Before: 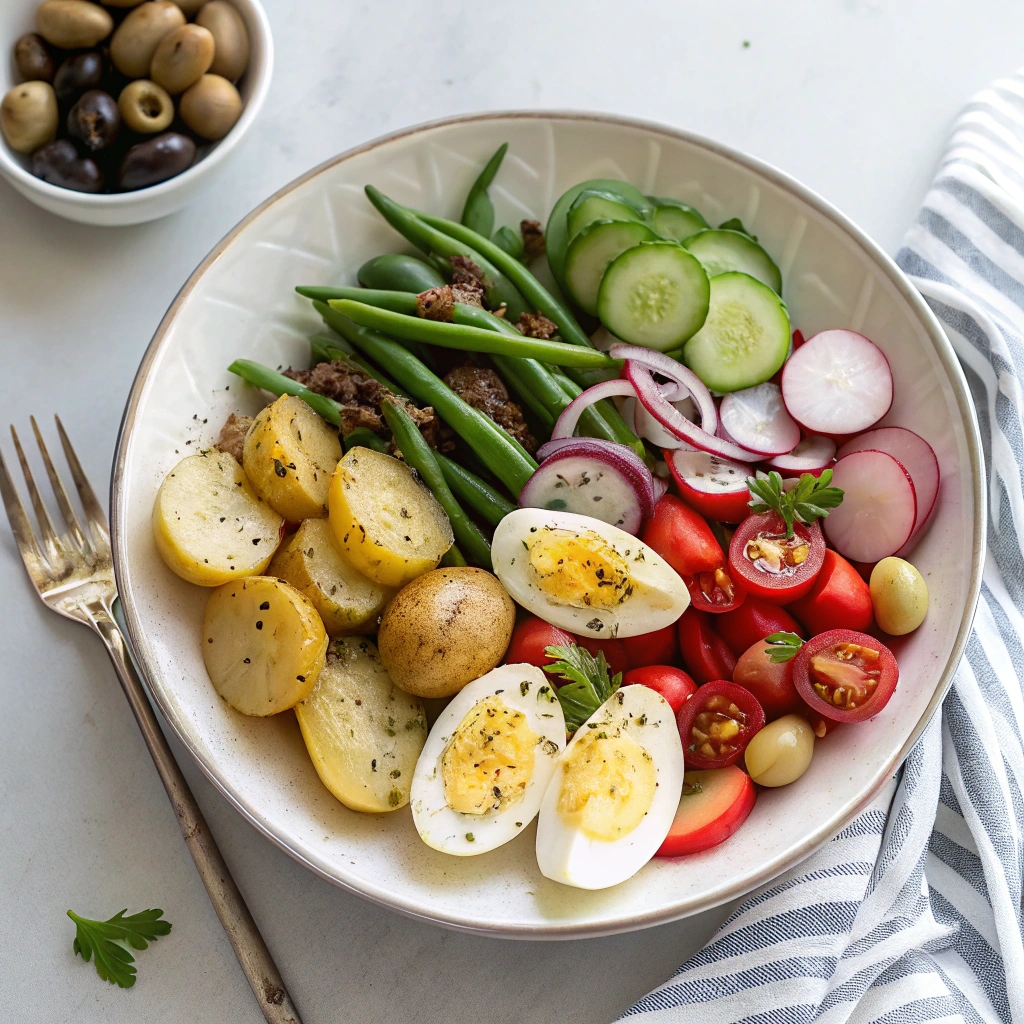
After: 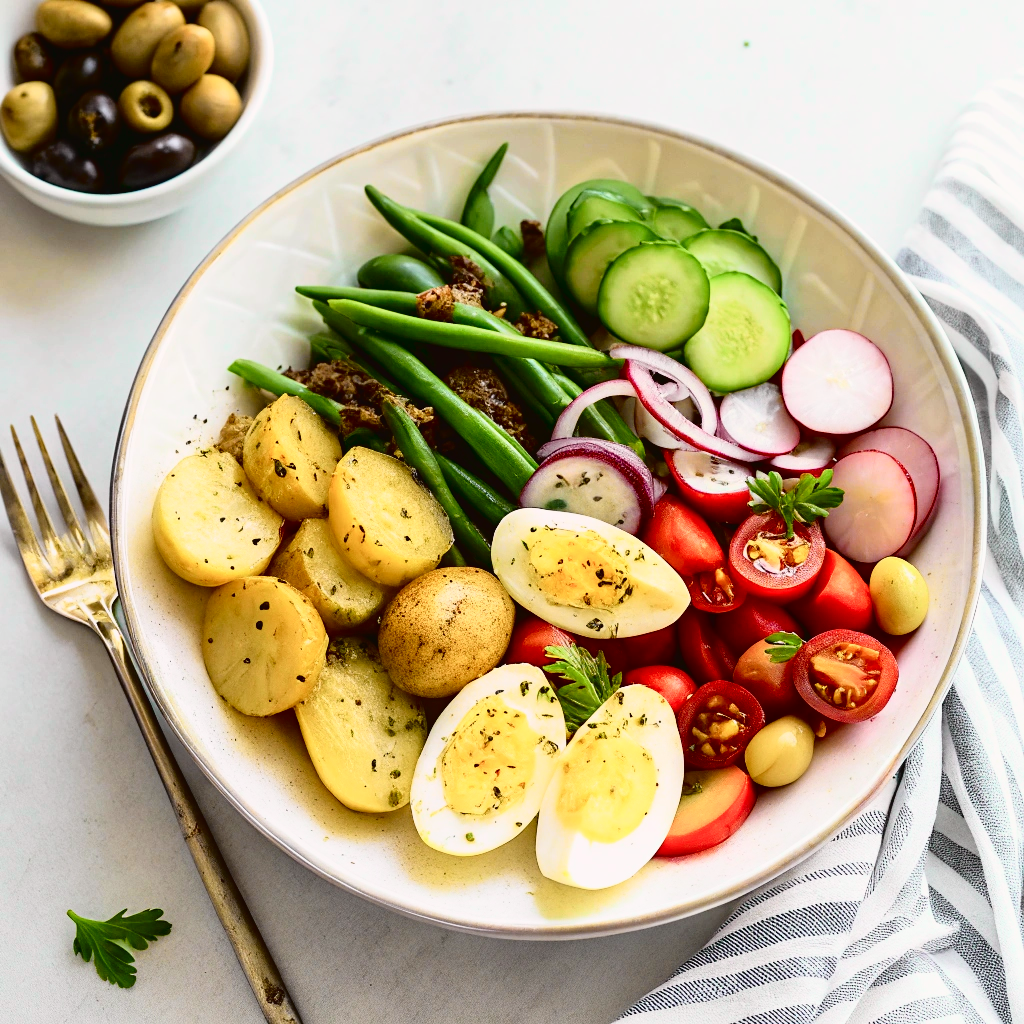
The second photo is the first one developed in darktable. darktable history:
tone curve: curves: ch0 [(0, 0.022) (0.177, 0.086) (0.392, 0.438) (0.704, 0.844) (0.858, 0.938) (1, 0.981)]; ch1 [(0, 0) (0.402, 0.36) (0.476, 0.456) (0.498, 0.501) (0.518, 0.521) (0.58, 0.598) (0.619, 0.65) (0.692, 0.737) (1, 1)]; ch2 [(0, 0) (0.415, 0.438) (0.483, 0.499) (0.503, 0.507) (0.526, 0.537) (0.563, 0.624) (0.626, 0.714) (0.699, 0.753) (0.997, 0.858)], color space Lab, independent channels
